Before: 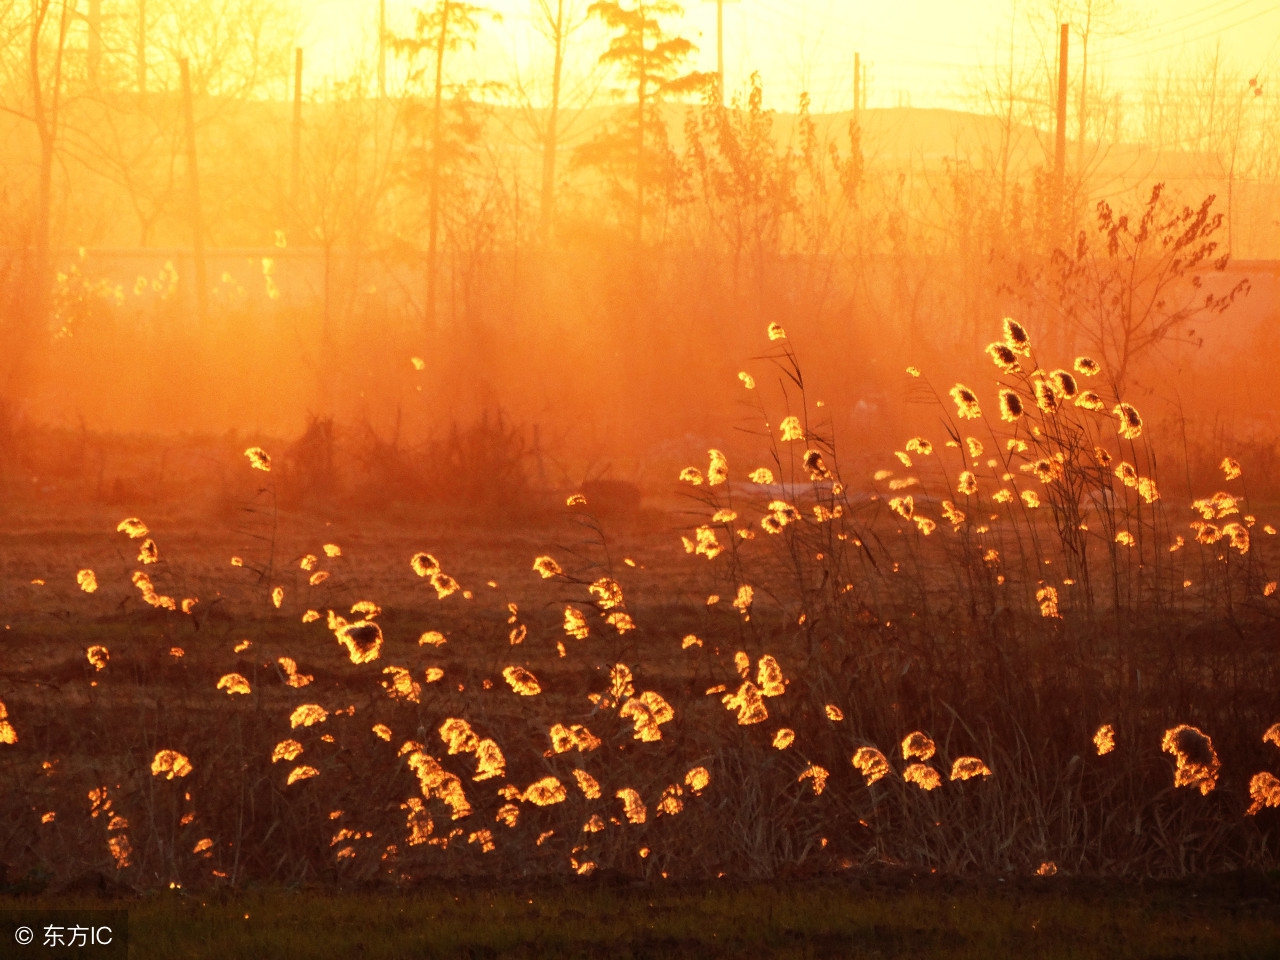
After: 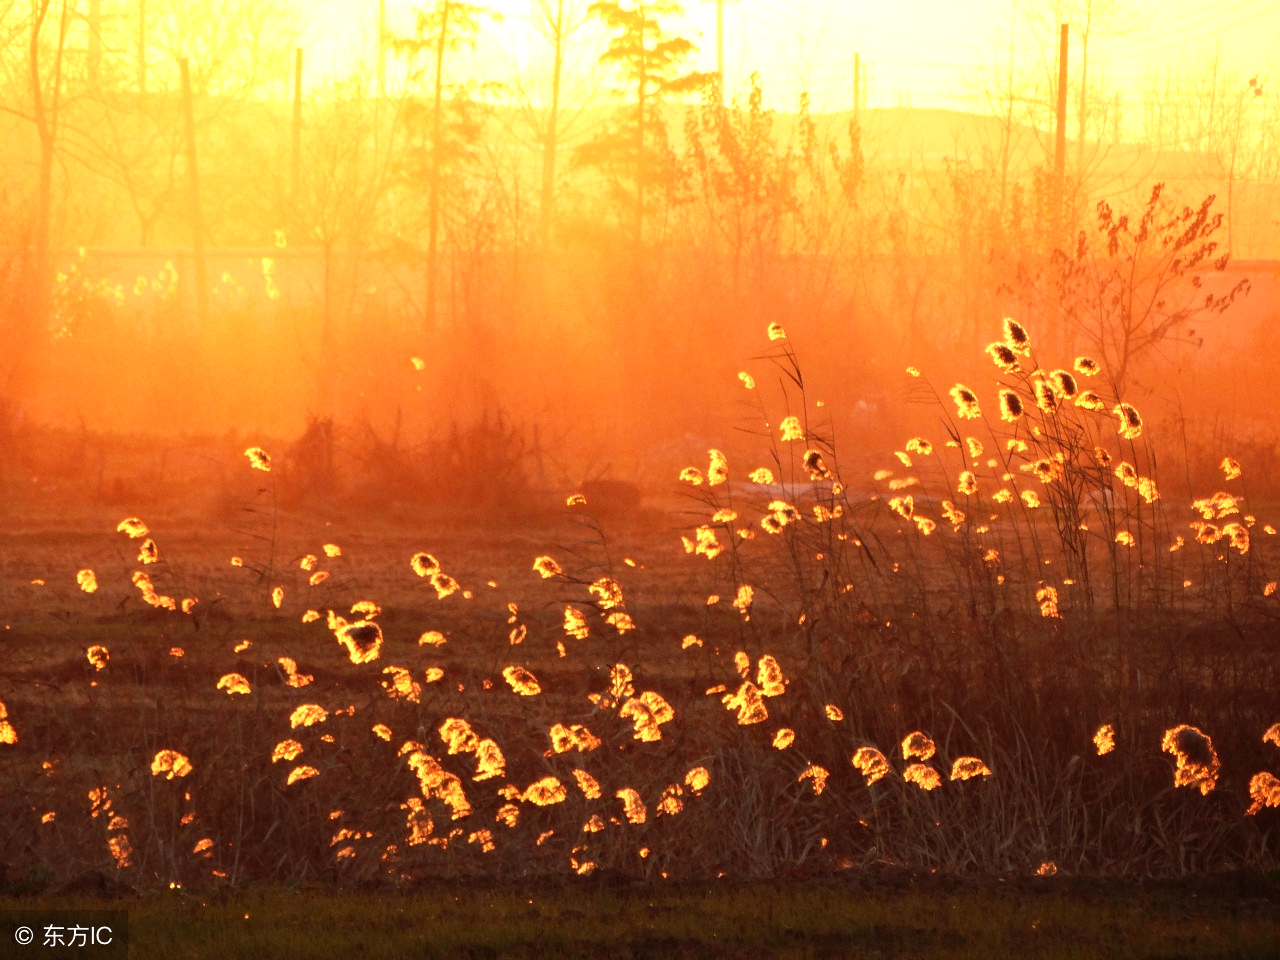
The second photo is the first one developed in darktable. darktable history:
exposure: exposure 0.352 EV, compensate exposure bias true, compensate highlight preservation false
tone equalizer: smoothing diameter 2.11%, edges refinement/feathering 16.24, mask exposure compensation -1.57 EV, filter diffusion 5
